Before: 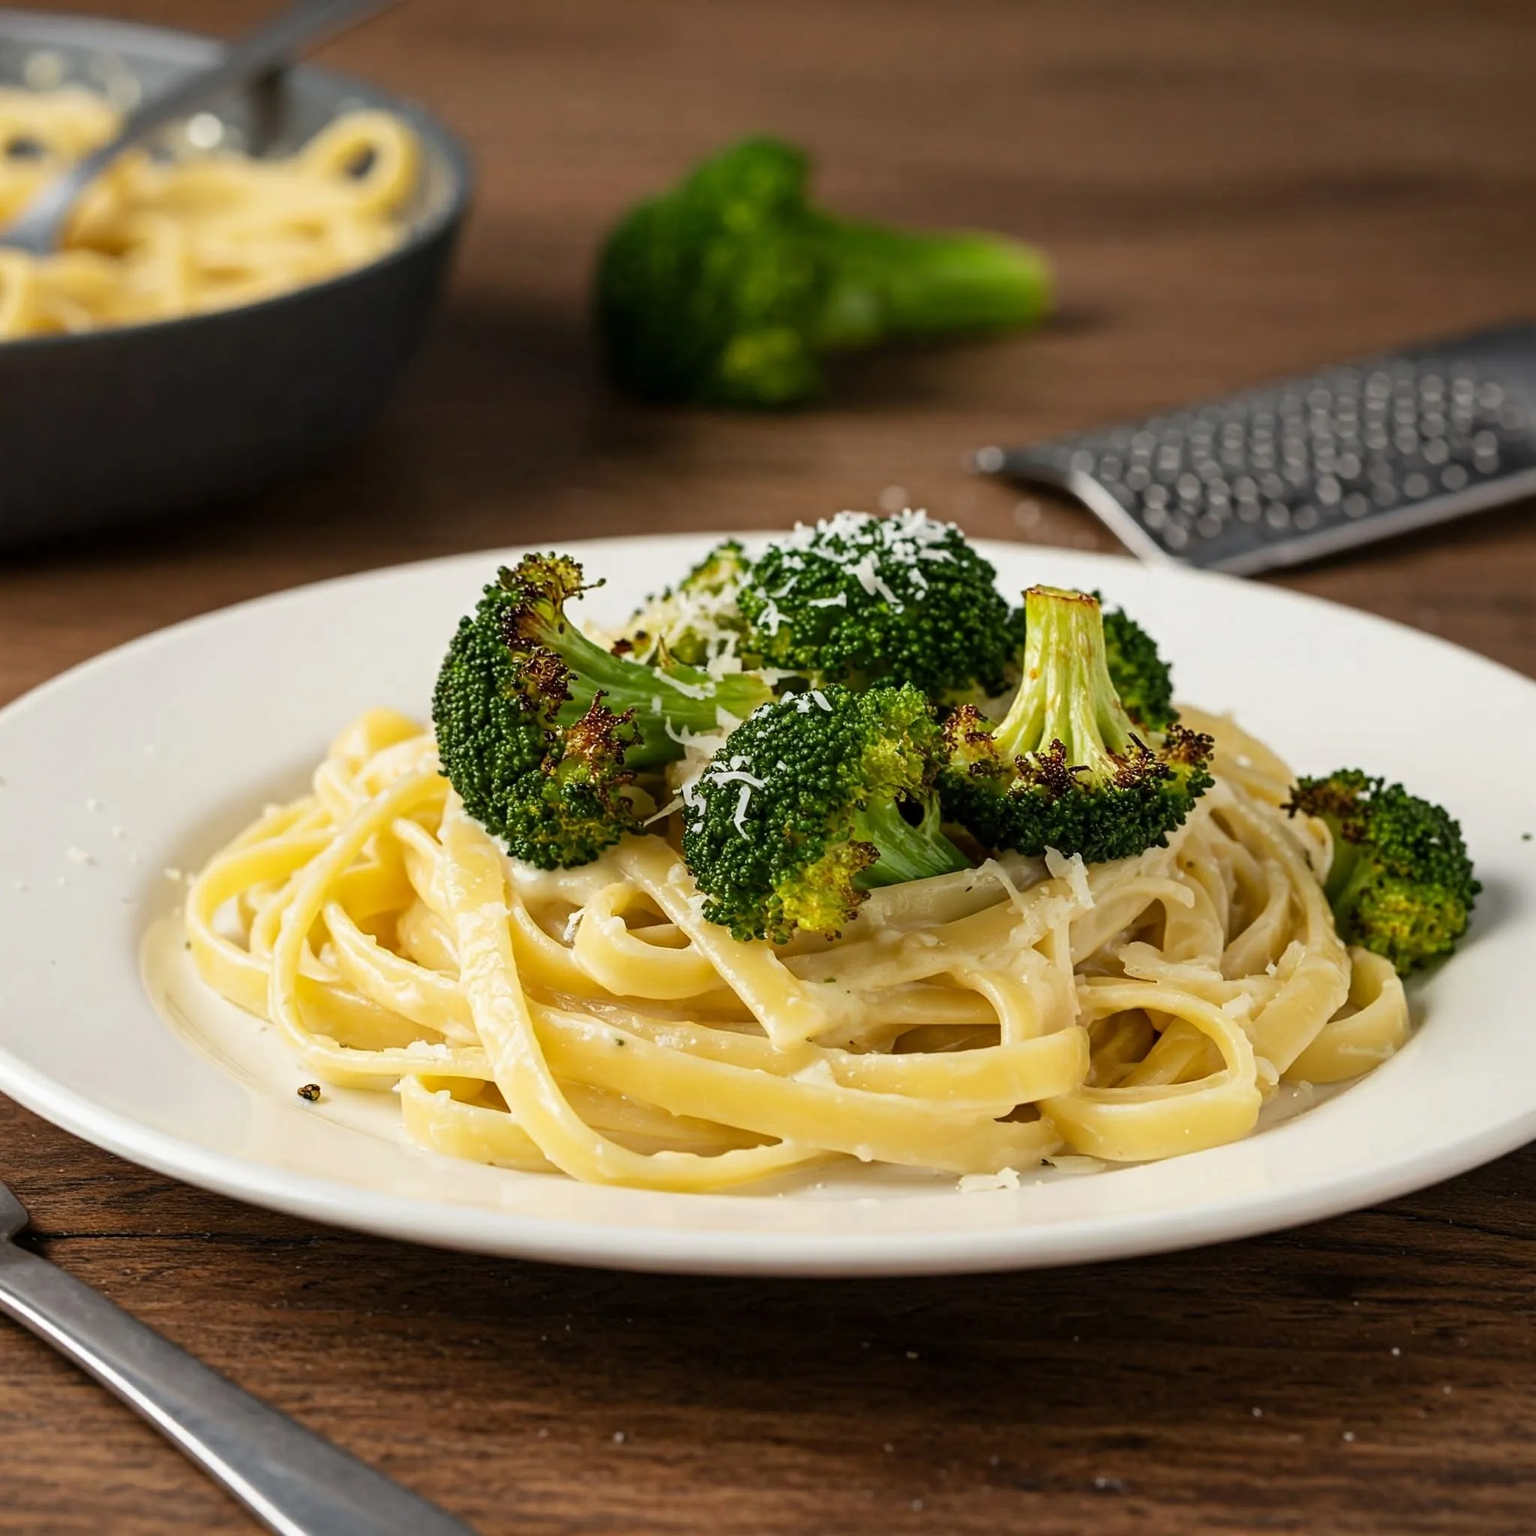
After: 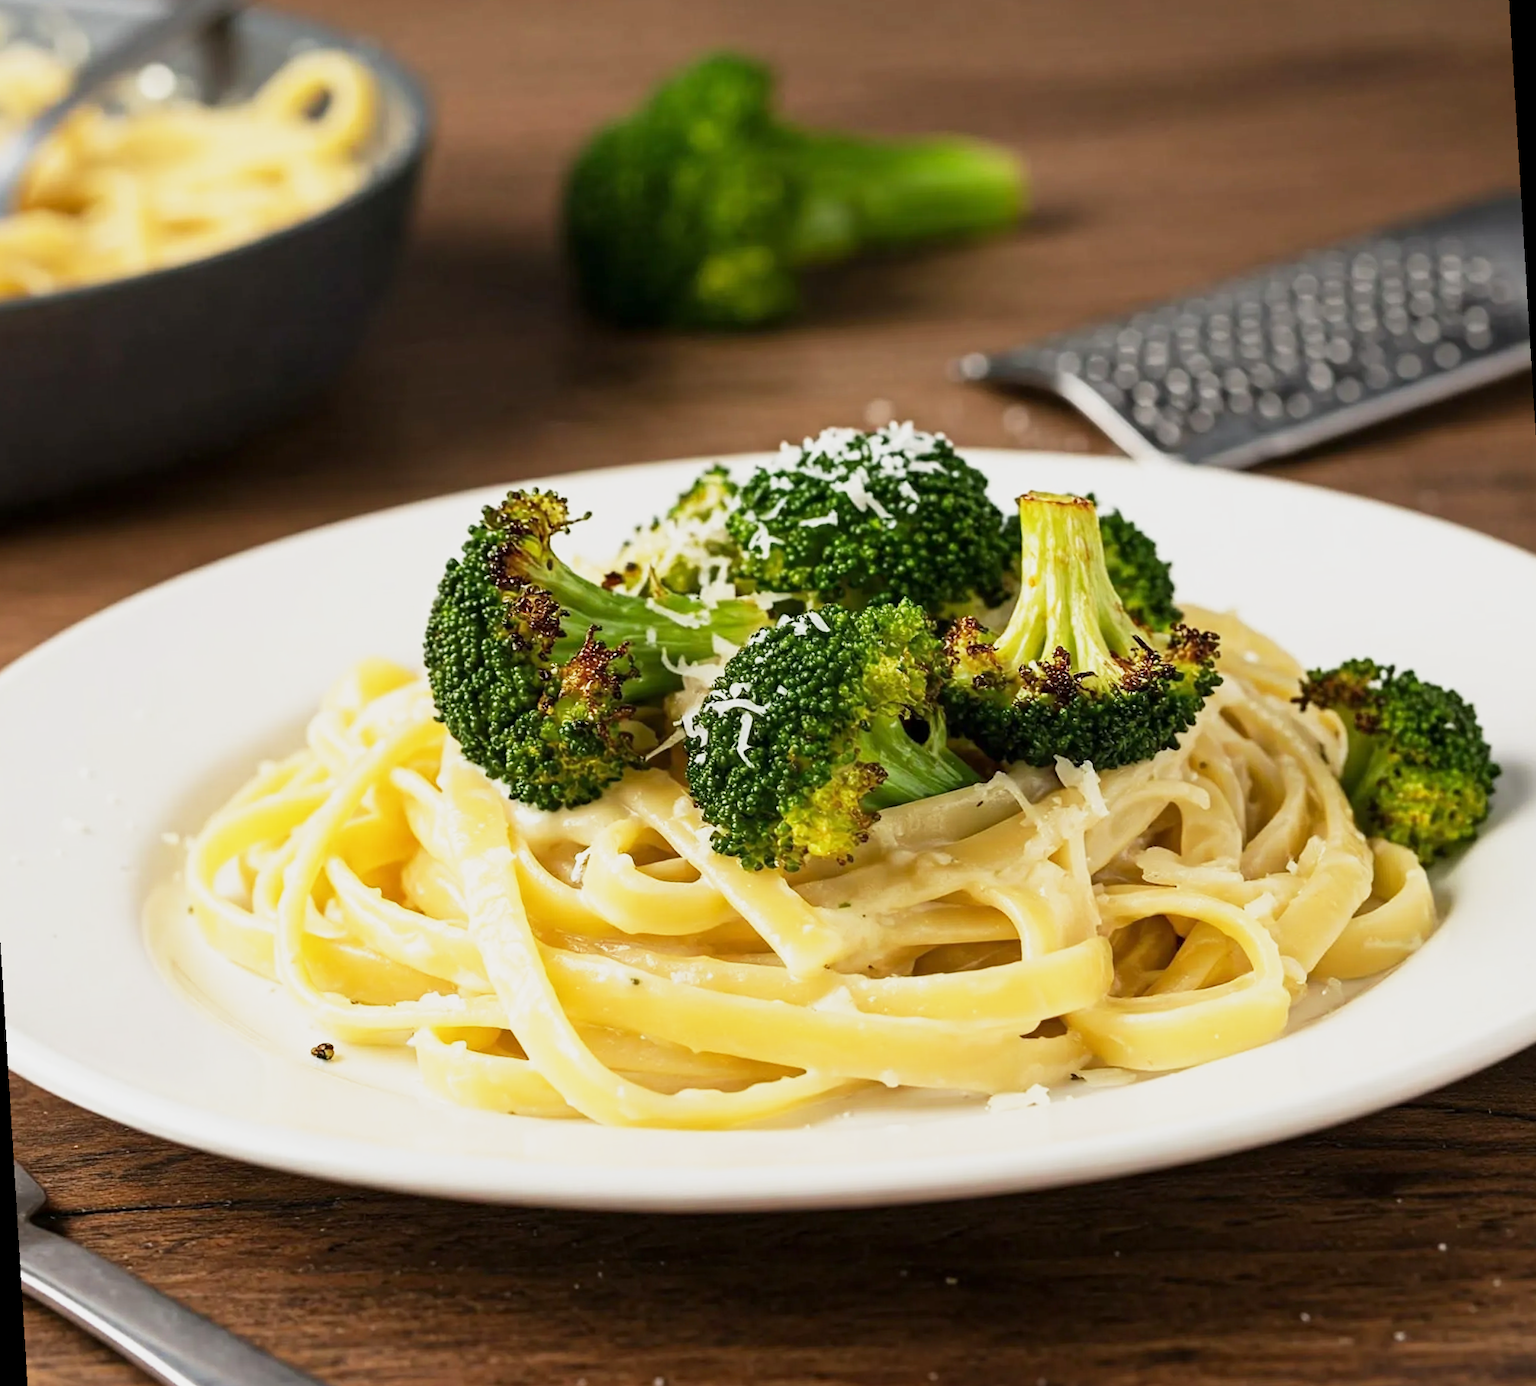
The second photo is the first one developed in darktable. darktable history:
rotate and perspective: rotation -3.52°, crop left 0.036, crop right 0.964, crop top 0.081, crop bottom 0.919
base curve: curves: ch0 [(0, 0) (0.088, 0.125) (0.176, 0.251) (0.354, 0.501) (0.613, 0.749) (1, 0.877)], preserve colors none
